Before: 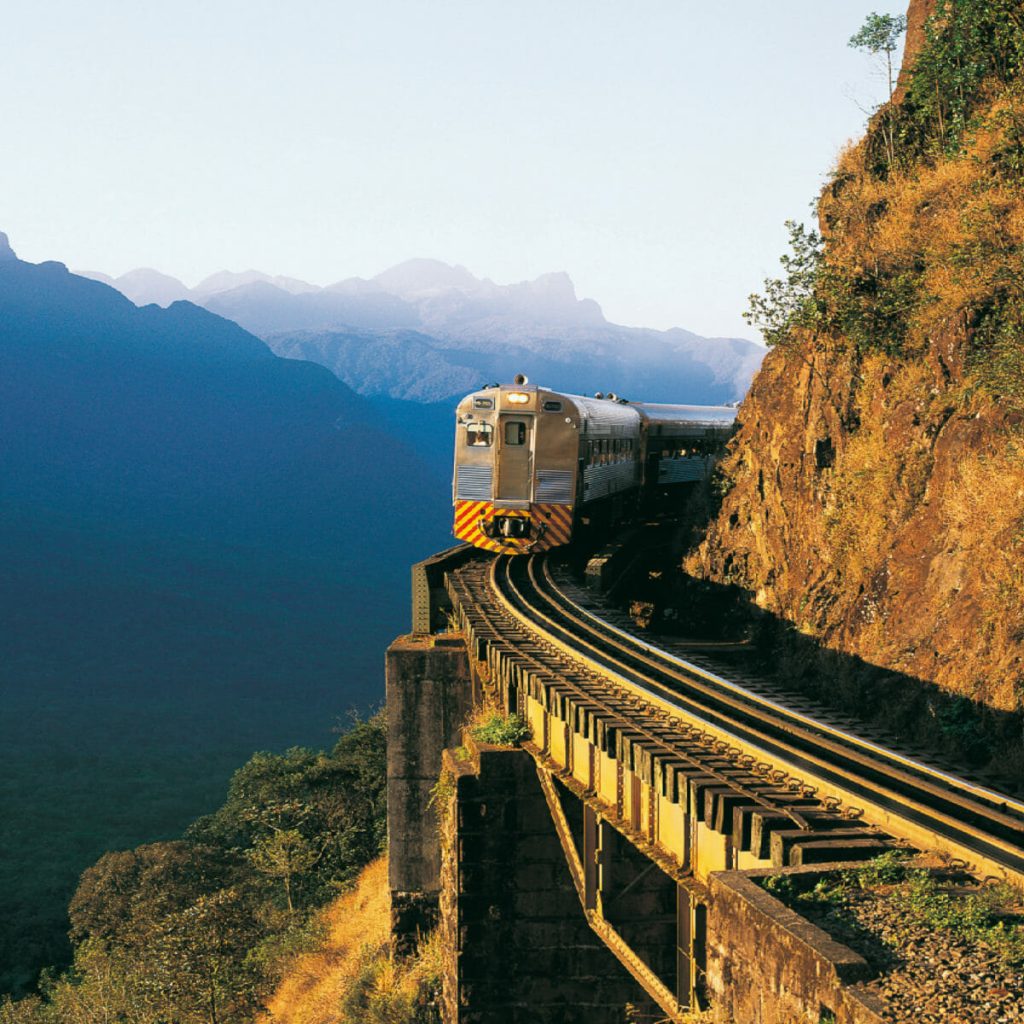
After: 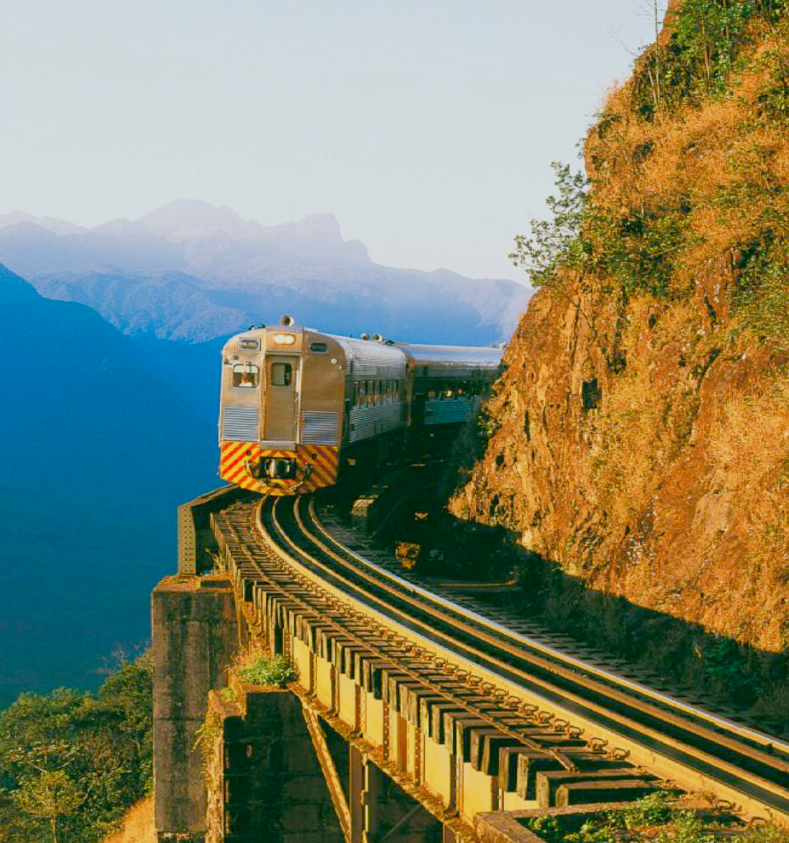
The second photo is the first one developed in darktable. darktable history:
crop: left 22.91%, top 5.841%, bottom 11.779%
color balance rgb: shadows lift › chroma 3.582%, shadows lift › hue 88.11°, perceptual saturation grading › global saturation 20%, perceptual saturation grading › highlights -24.878%, perceptual saturation grading › shadows 50.215%, contrast -29.351%
exposure: black level correction 0.001, exposure 0.499 EV, compensate highlight preservation false
